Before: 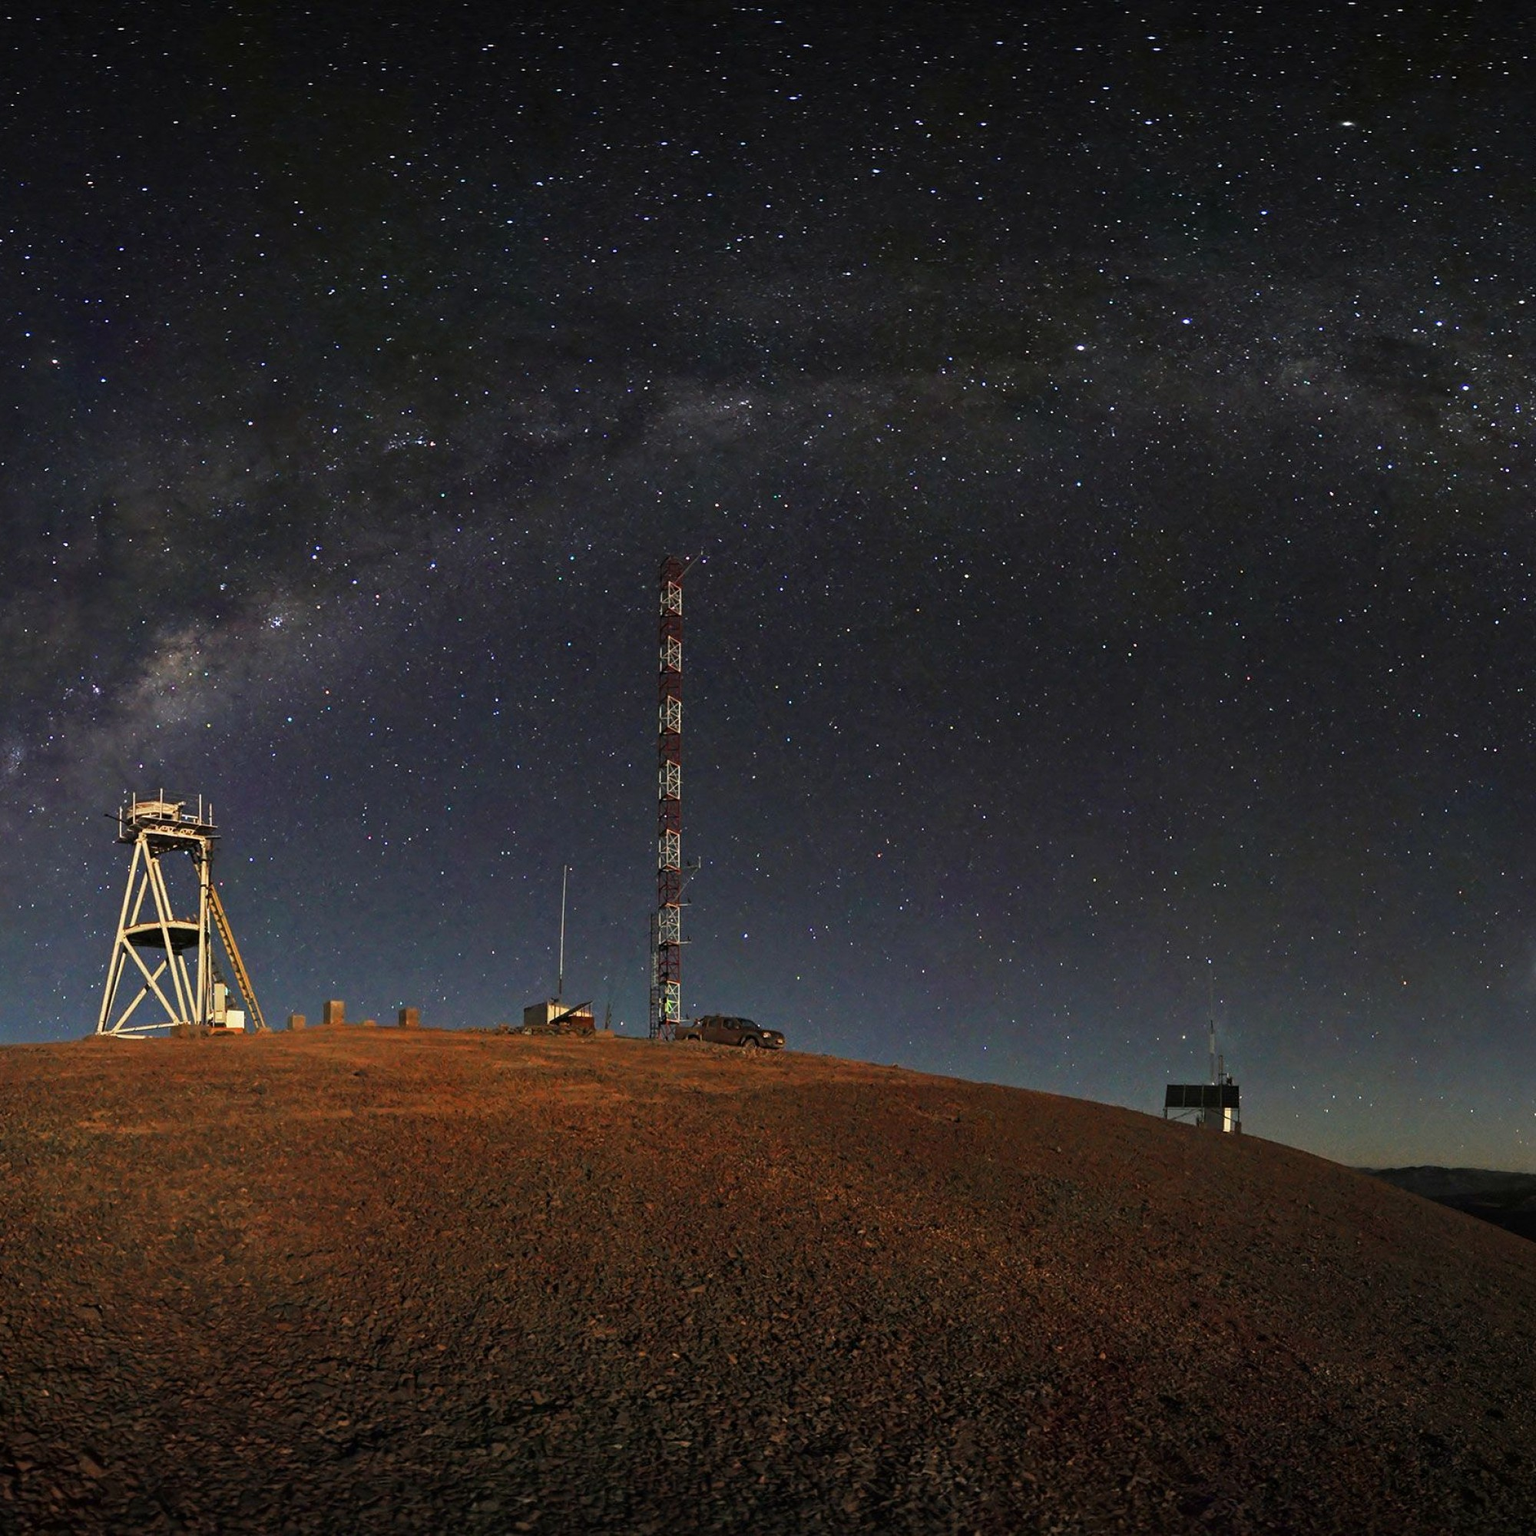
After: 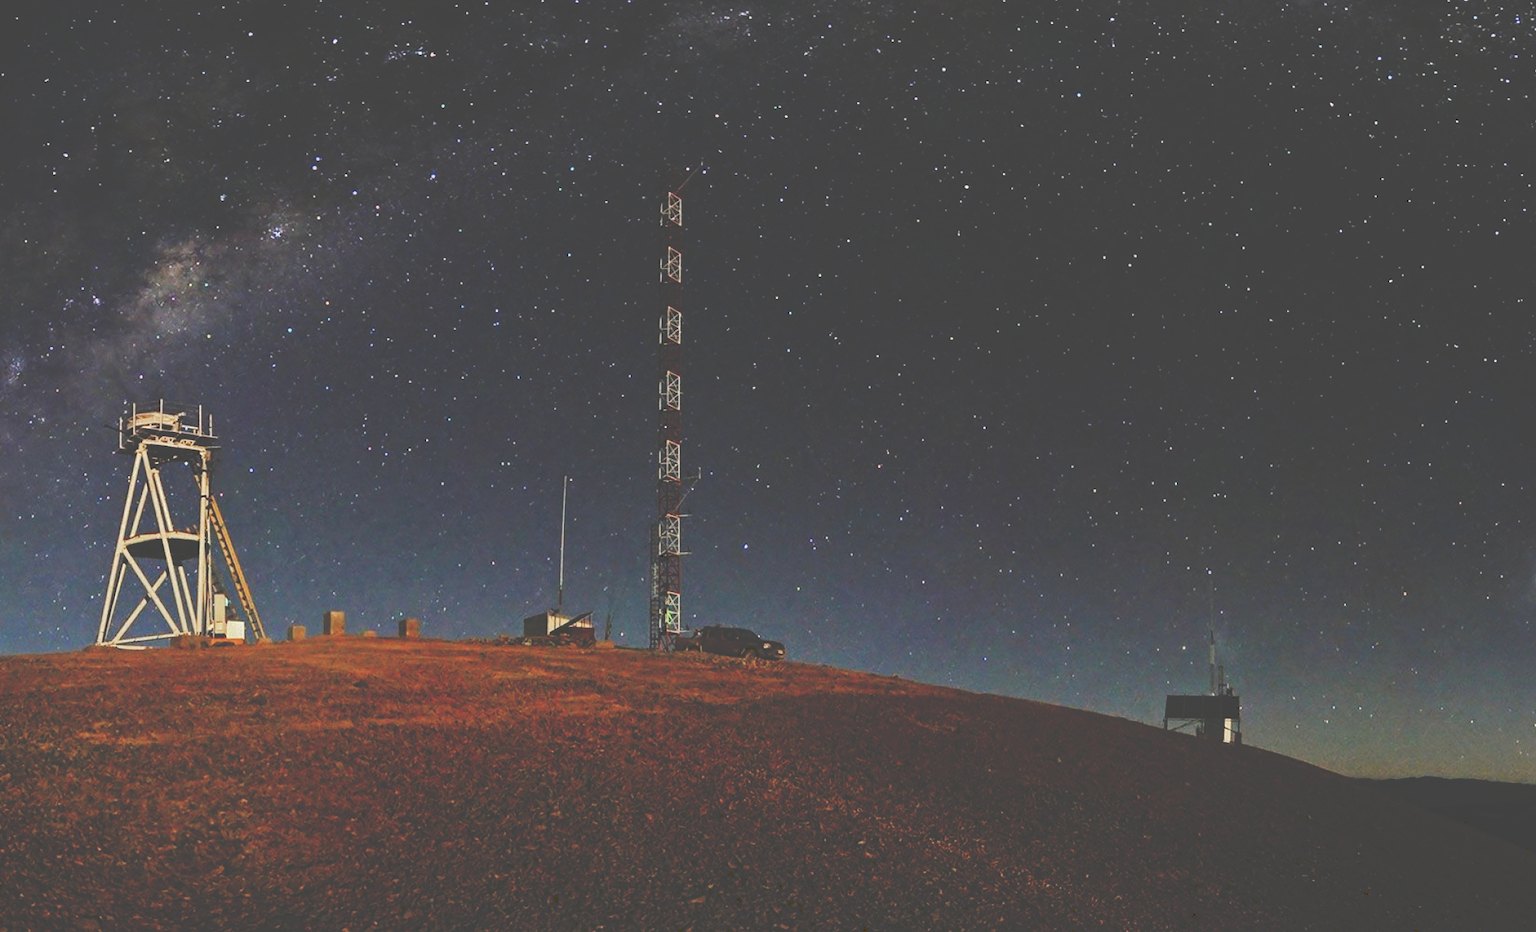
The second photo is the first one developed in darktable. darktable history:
crop and rotate: top 25.357%, bottom 13.942%
tone equalizer: on, module defaults
tone curve: curves: ch0 [(0, 0) (0.003, 0.272) (0.011, 0.275) (0.025, 0.275) (0.044, 0.278) (0.069, 0.282) (0.1, 0.284) (0.136, 0.287) (0.177, 0.294) (0.224, 0.314) (0.277, 0.347) (0.335, 0.403) (0.399, 0.473) (0.468, 0.552) (0.543, 0.622) (0.623, 0.69) (0.709, 0.756) (0.801, 0.818) (0.898, 0.865) (1, 1)], preserve colors none
rotate and perspective: crop left 0, crop top 0
